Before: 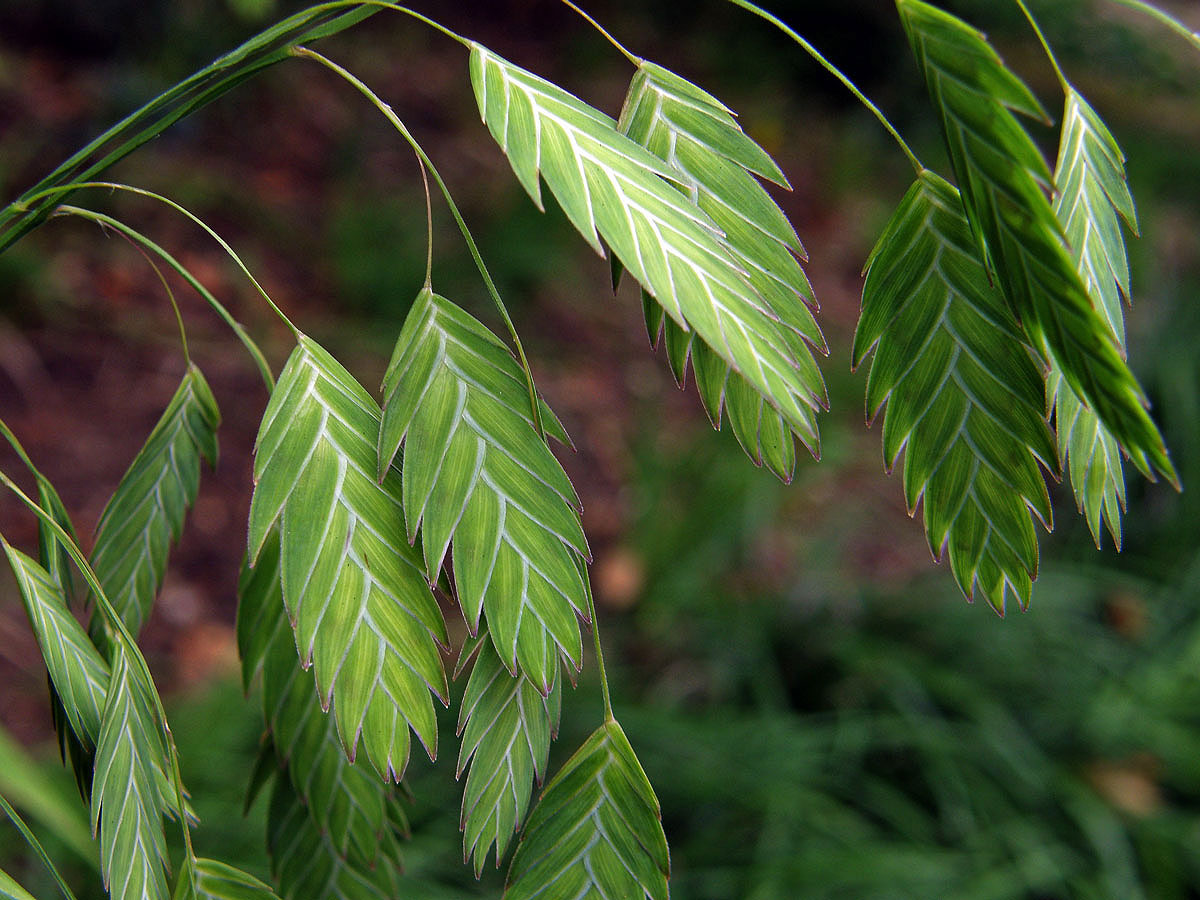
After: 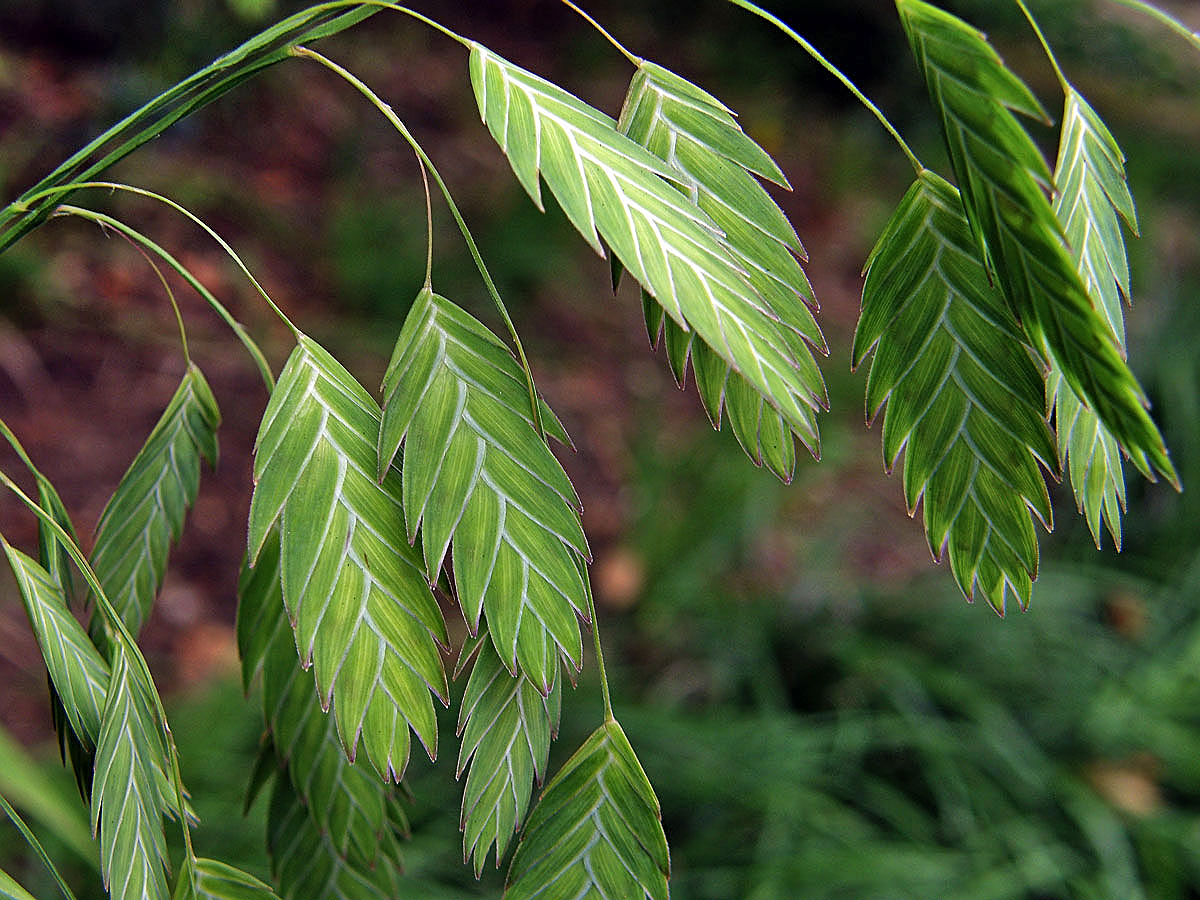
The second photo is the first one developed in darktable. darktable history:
shadows and highlights: shadows 47.18, highlights -42.47, soften with gaussian
sharpen: amount 0.492
